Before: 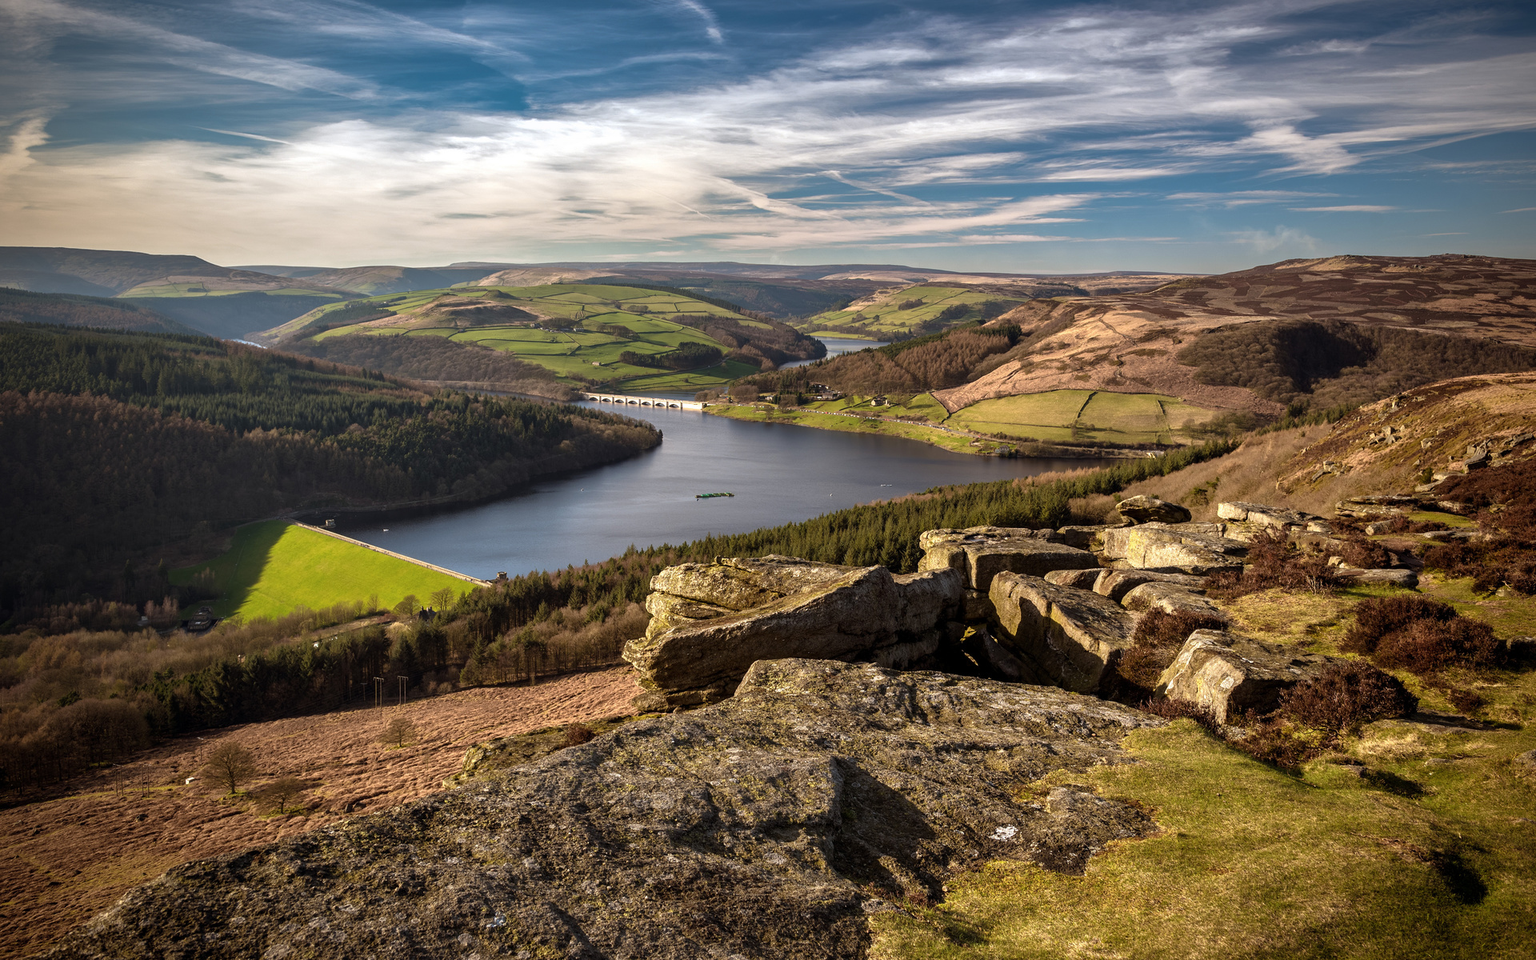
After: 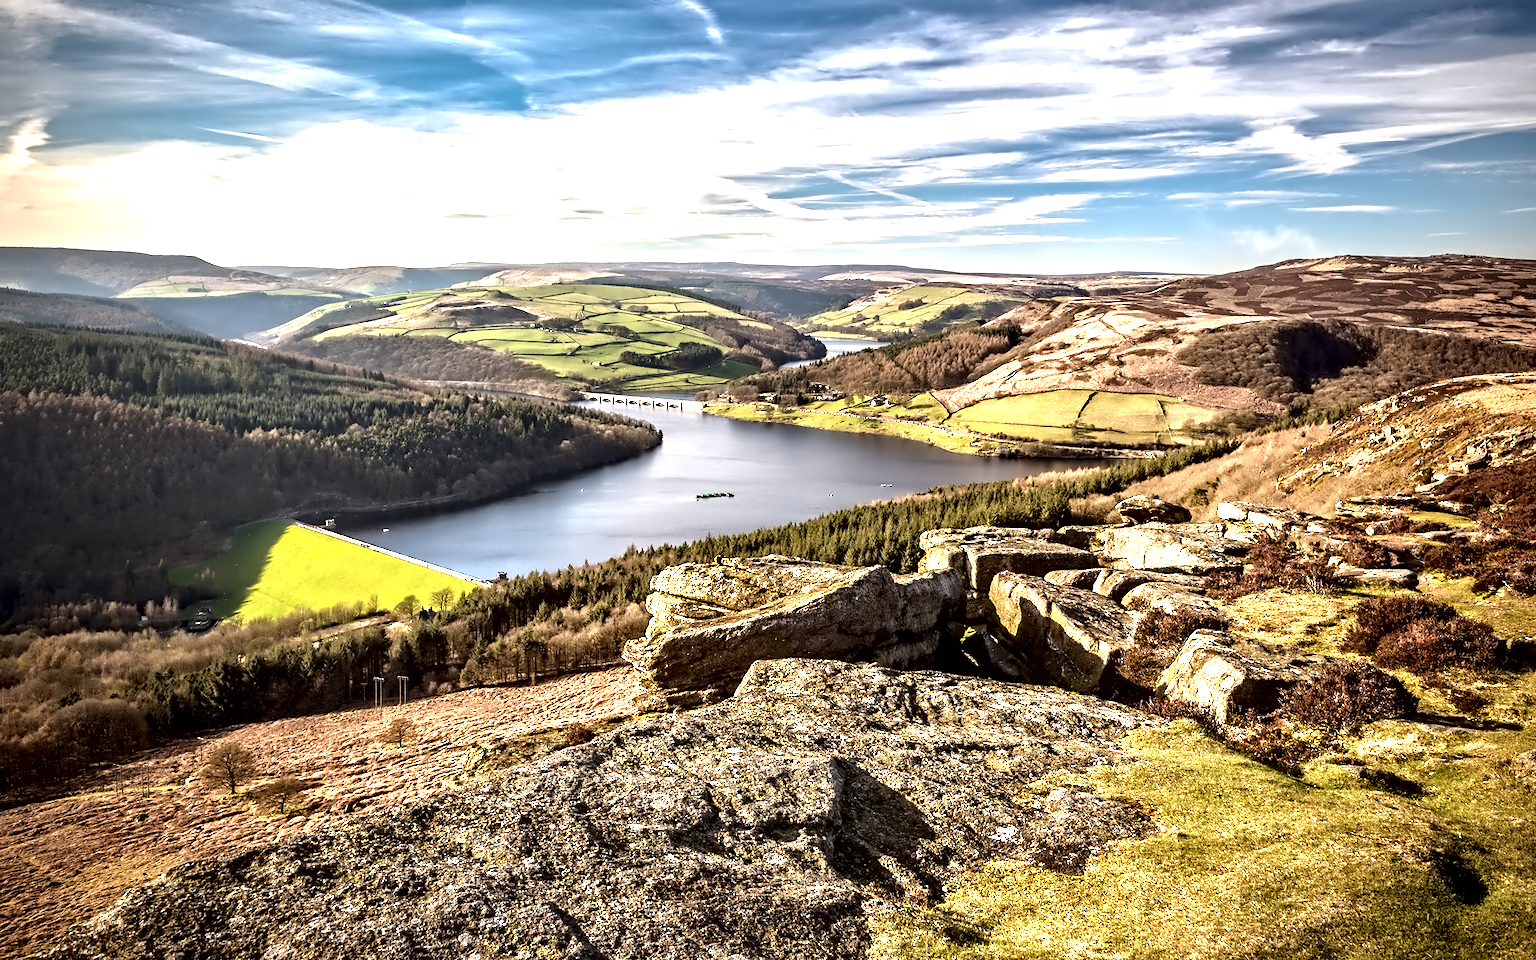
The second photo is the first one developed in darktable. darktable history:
shadows and highlights: shadows -30.98, highlights 30.39
contrast brightness saturation: saturation -0.042
contrast equalizer: y [[0.5, 0.542, 0.583, 0.625, 0.667, 0.708], [0.5 ×6], [0.5 ×6], [0, 0.033, 0.067, 0.1, 0.133, 0.167], [0, 0.05, 0.1, 0.15, 0.2, 0.25]]
exposure: black level correction 0.001, exposure 1.303 EV, compensate highlight preservation false
